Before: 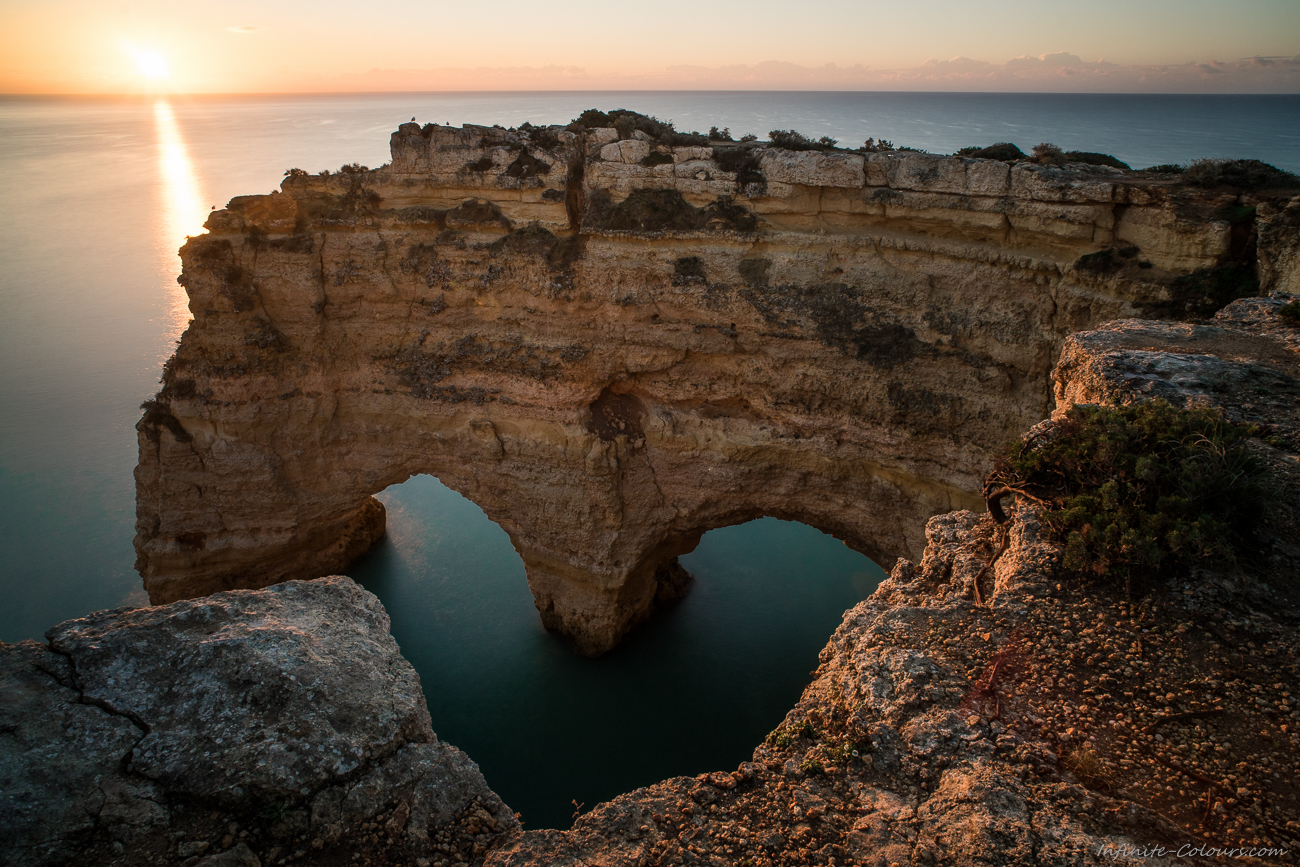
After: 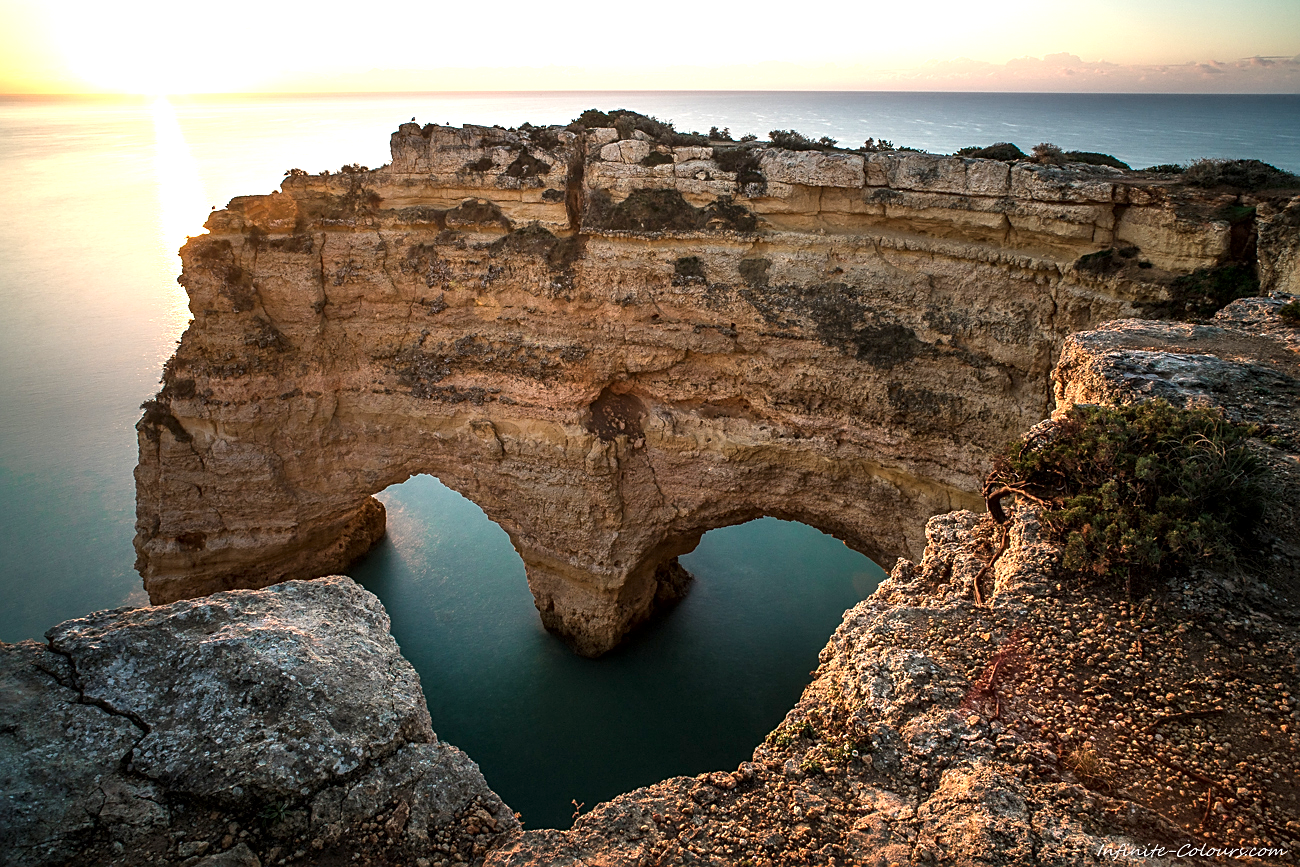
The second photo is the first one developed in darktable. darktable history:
exposure: exposure -0.158 EV, compensate exposure bias true, compensate highlight preservation false
sharpen: on, module defaults
local contrast: mode bilateral grid, contrast 20, coarseness 50, detail 119%, midtone range 0.2
